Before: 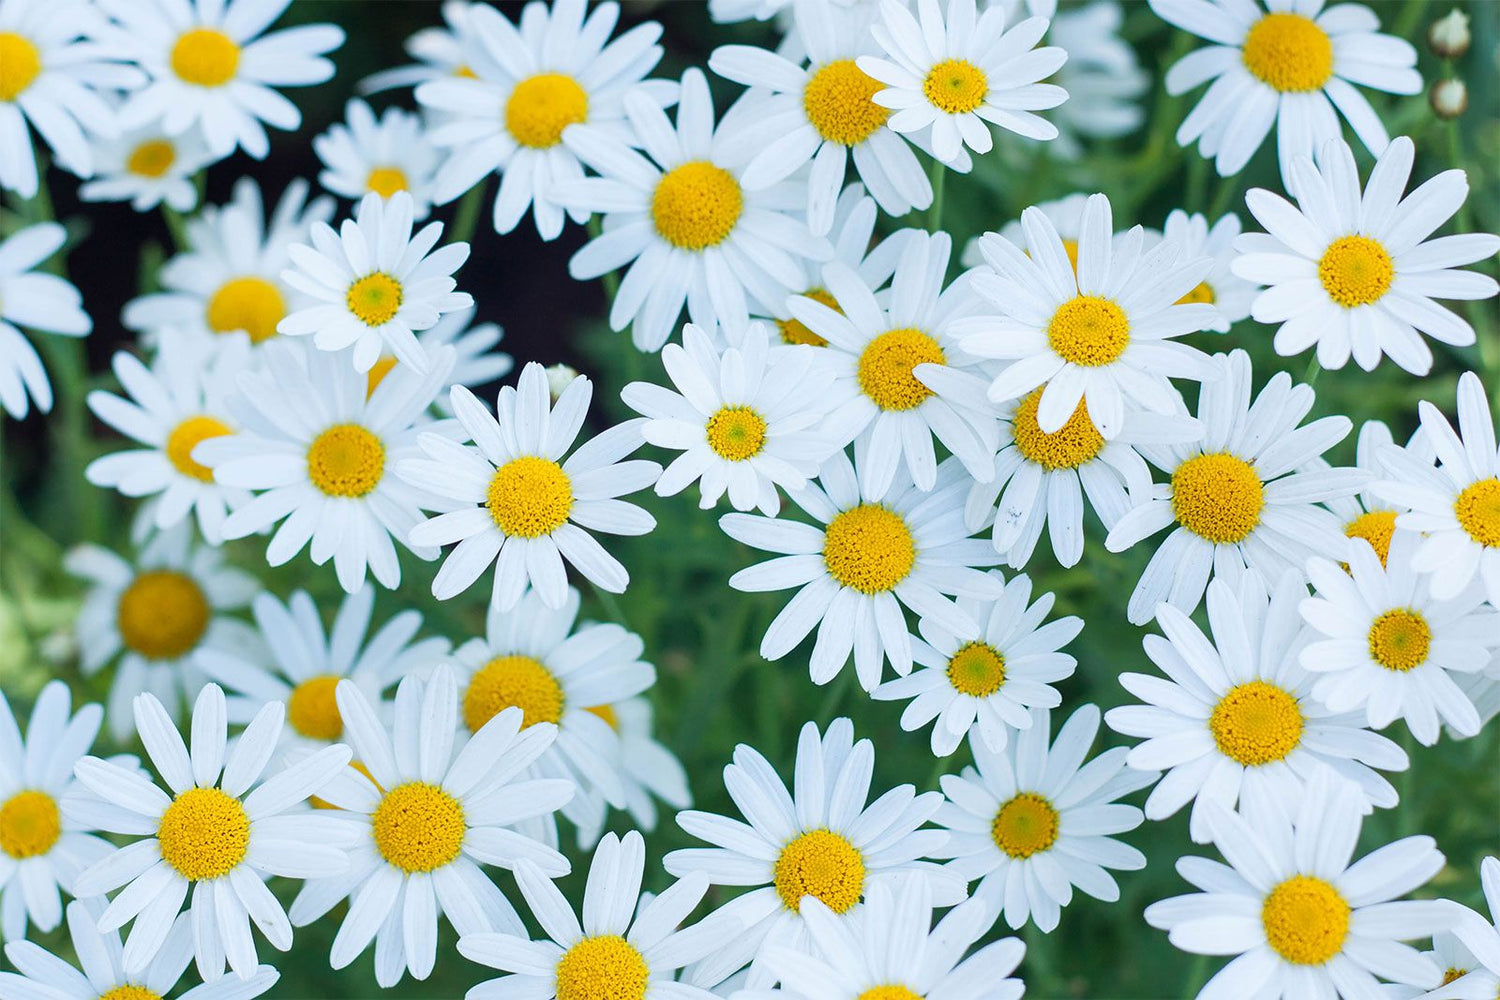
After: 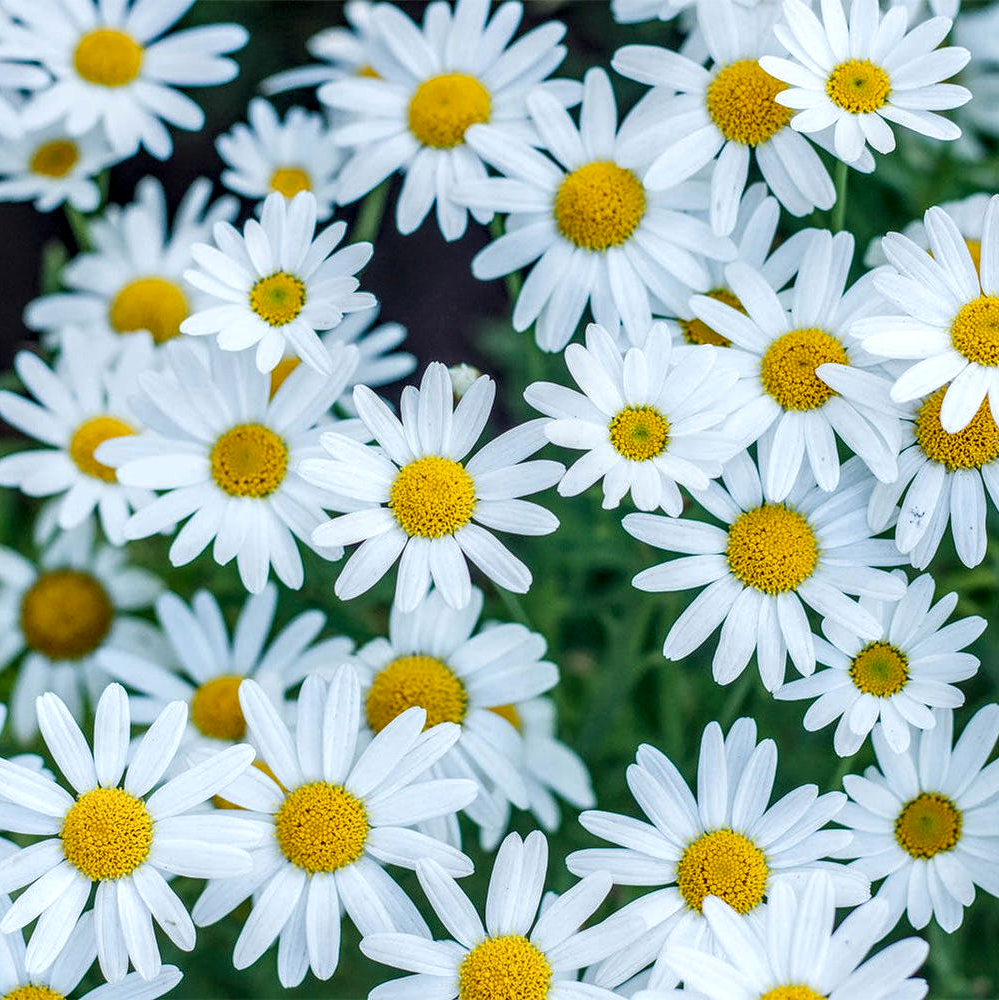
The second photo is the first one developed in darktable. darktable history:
crop and rotate: left 6.588%, right 26.752%
local contrast: highlights 0%, shadows 6%, detail 182%
